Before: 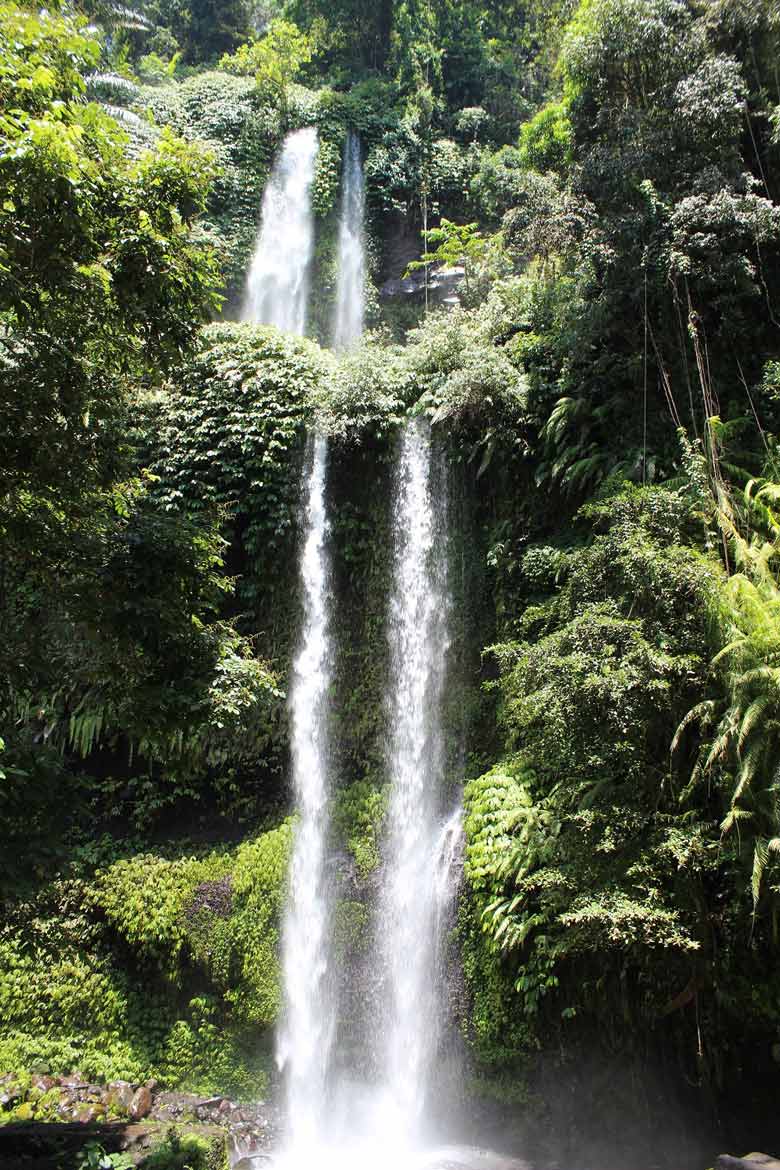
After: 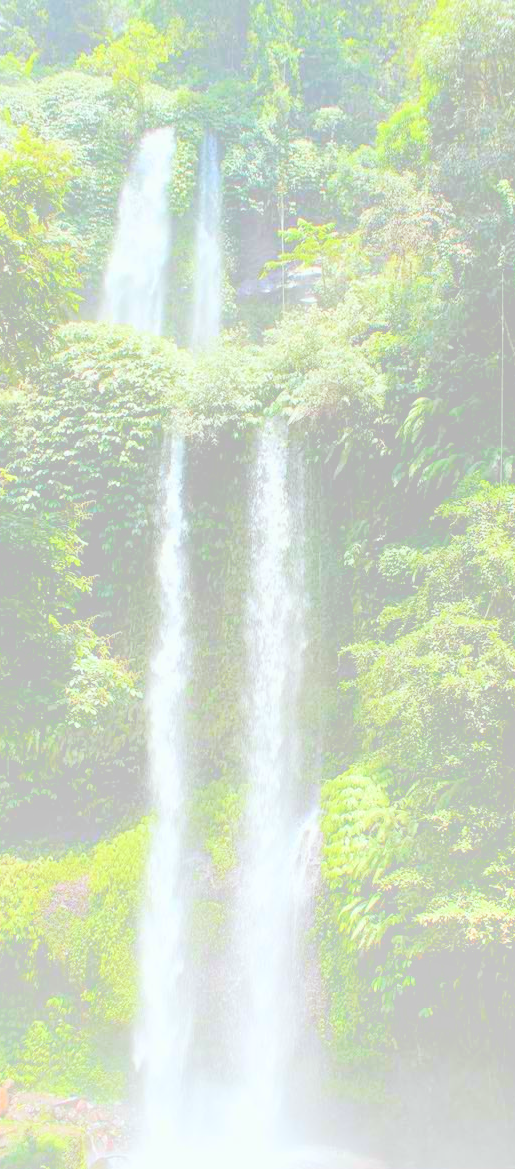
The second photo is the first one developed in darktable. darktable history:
exposure: black level correction 0.006, exposure -0.226 EV, compensate highlight preservation false
shadows and highlights: low approximation 0.01, soften with gaussian
color calibration: illuminant Planckian (black body), x 0.351, y 0.352, temperature 4794.27 K
bloom: size 85%, threshold 5%, strength 85%
local contrast: mode bilateral grid, contrast 20, coarseness 50, detail 120%, midtone range 0.2
crop and rotate: left 18.442%, right 15.508%
